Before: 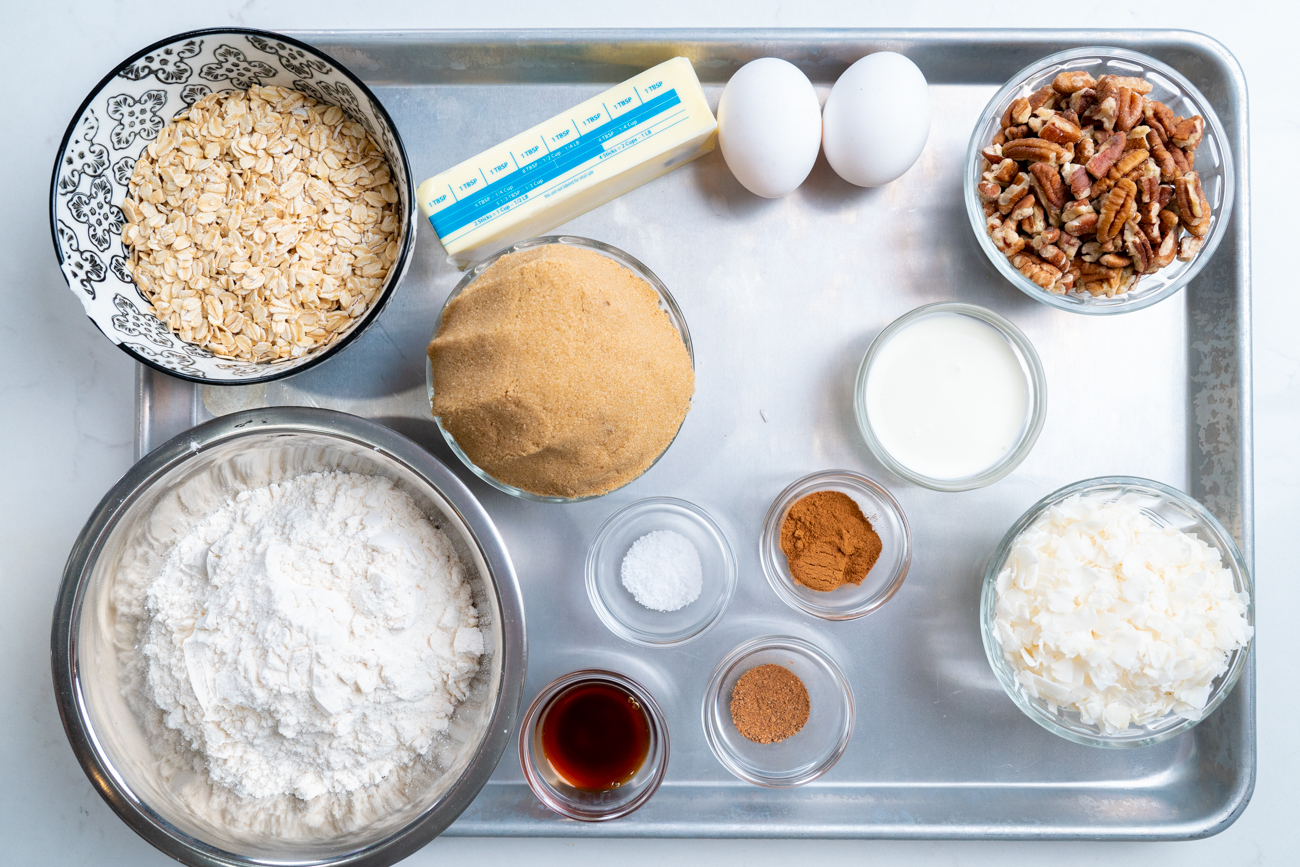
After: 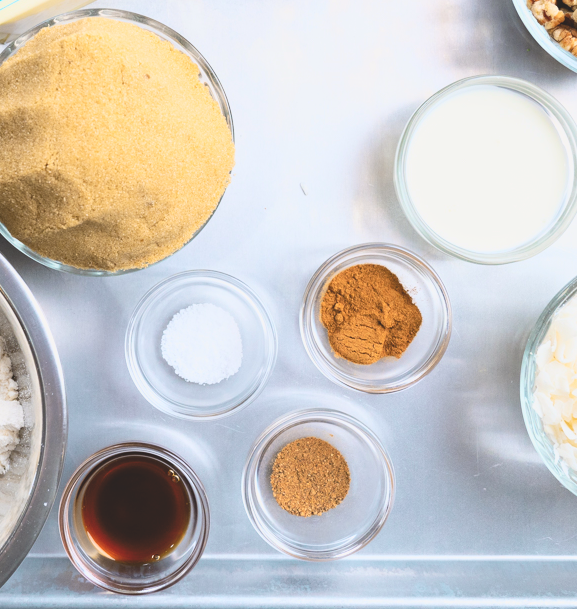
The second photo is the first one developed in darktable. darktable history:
tone curve: curves: ch0 [(0, 0.023) (0.113, 0.084) (0.285, 0.301) (0.673, 0.796) (0.845, 0.932) (0.994, 0.971)]; ch1 [(0, 0) (0.456, 0.437) (0.498, 0.5) (0.57, 0.559) (0.631, 0.639) (1, 1)]; ch2 [(0, 0) (0.417, 0.44) (0.46, 0.453) (0.502, 0.507) (0.55, 0.57) (0.67, 0.712) (1, 1)], color space Lab, independent channels, preserve colors none
exposure: black level correction -0.025, exposure -0.117 EV, compensate highlight preservation false
crop: left 35.432%, top 26.233%, right 20.145%, bottom 3.432%
